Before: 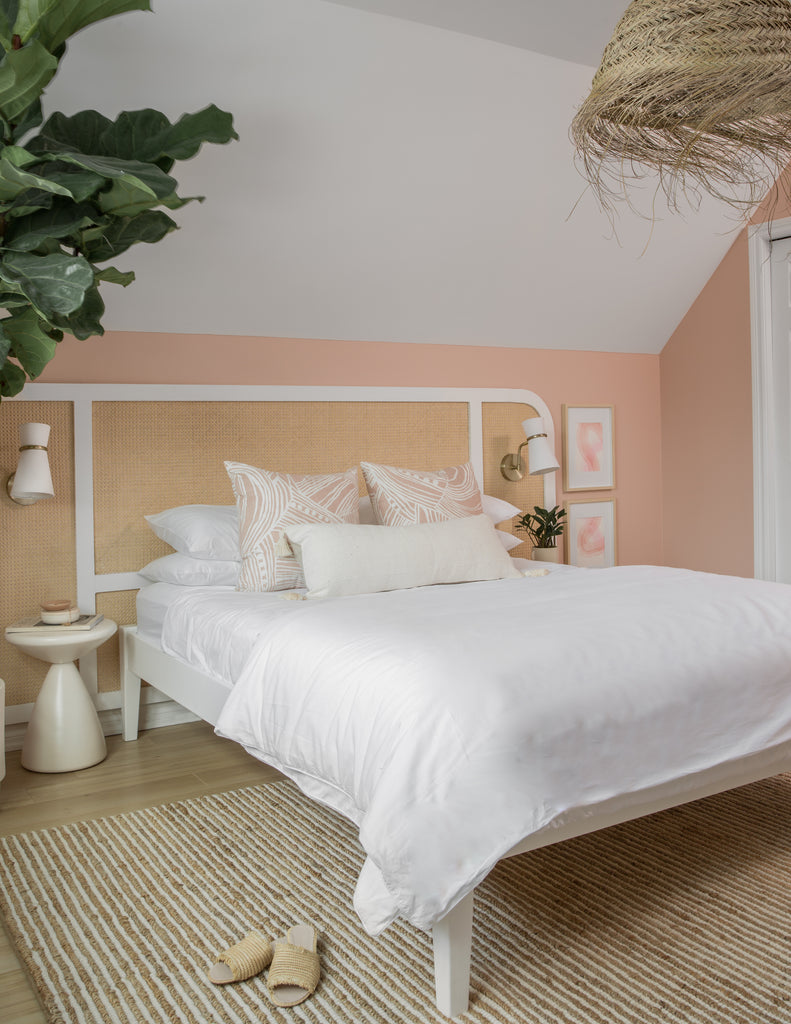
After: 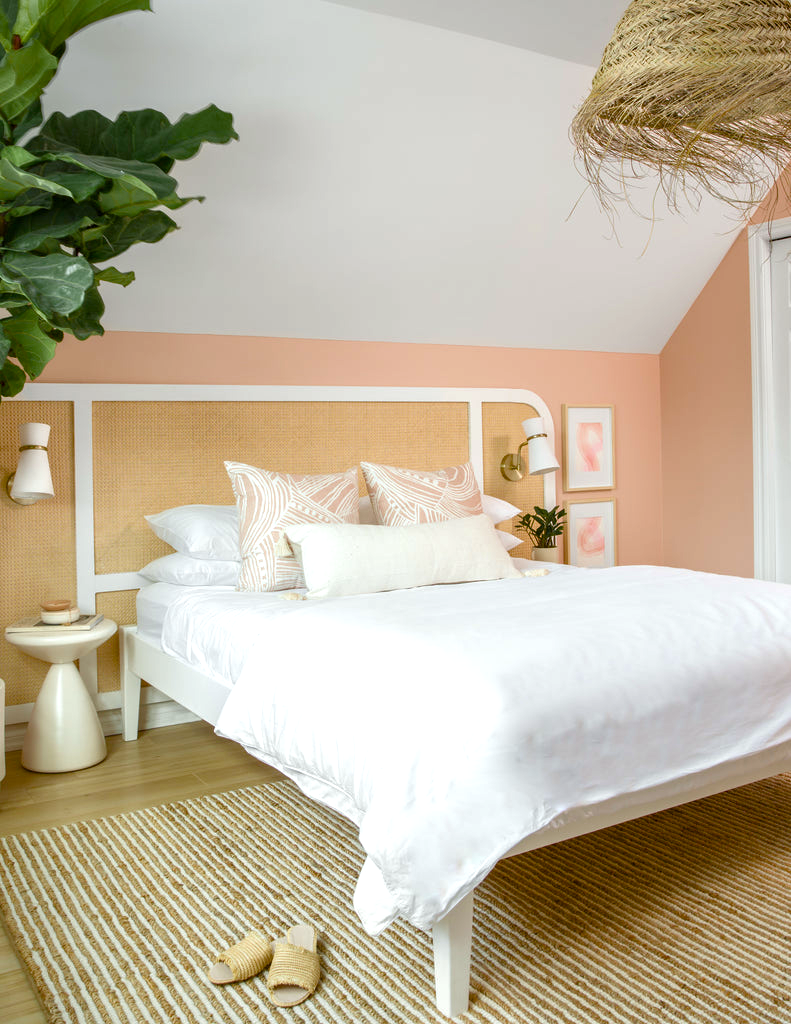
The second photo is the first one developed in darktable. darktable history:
white balance: red 0.978, blue 0.999
color balance rgb: linear chroma grading › shadows -2.2%, linear chroma grading › highlights -15%, linear chroma grading › global chroma -10%, linear chroma grading › mid-tones -10%, perceptual saturation grading › global saturation 45%, perceptual saturation grading › highlights -50%, perceptual saturation grading › shadows 30%, perceptual brilliance grading › global brilliance 18%, global vibrance 45%
